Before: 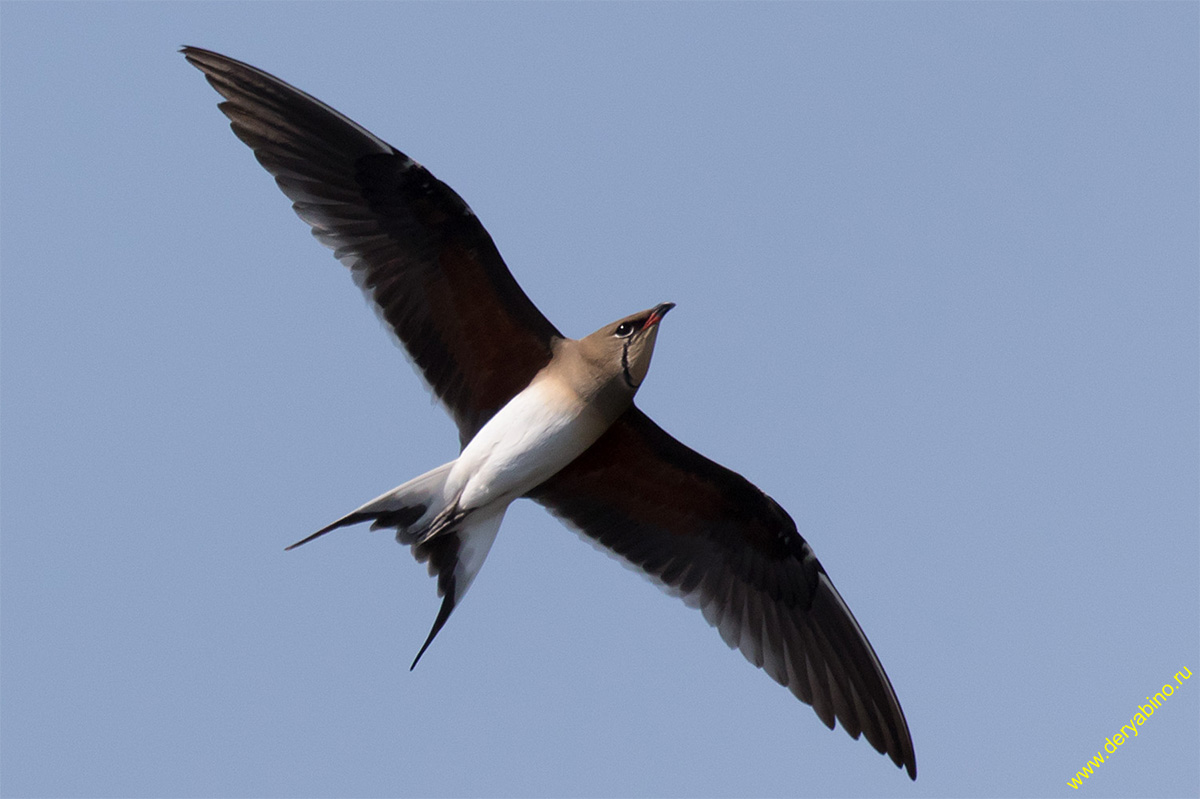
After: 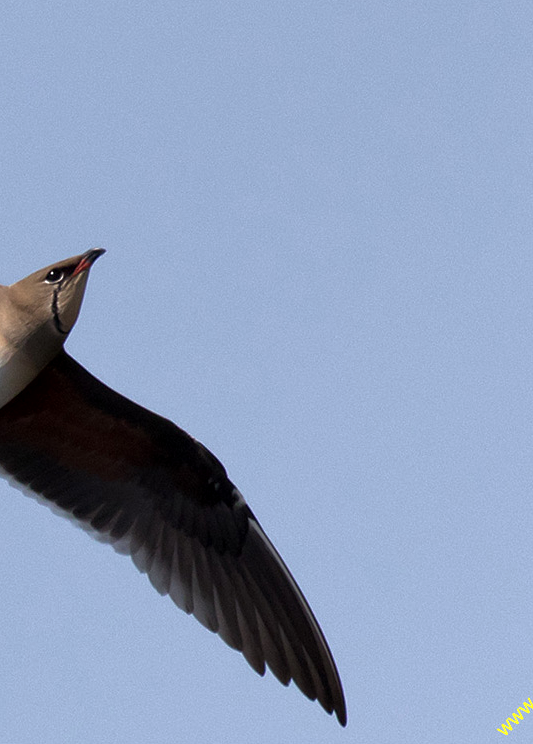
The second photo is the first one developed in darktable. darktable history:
tone equalizer: -8 EV 0.001 EV, -7 EV -0.002 EV, -6 EV 0.004 EV, -5 EV -0.047 EV, -4 EV -0.123 EV, -3 EV -0.14 EV, -2 EV 0.255 EV, -1 EV 0.706 EV, +0 EV 0.467 EV, edges refinement/feathering 500, mask exposure compensation -1.57 EV, preserve details no
local contrast: highlights 104%, shadows 99%, detail 119%, midtone range 0.2
crop: left 47.556%, top 6.827%, right 8.027%
